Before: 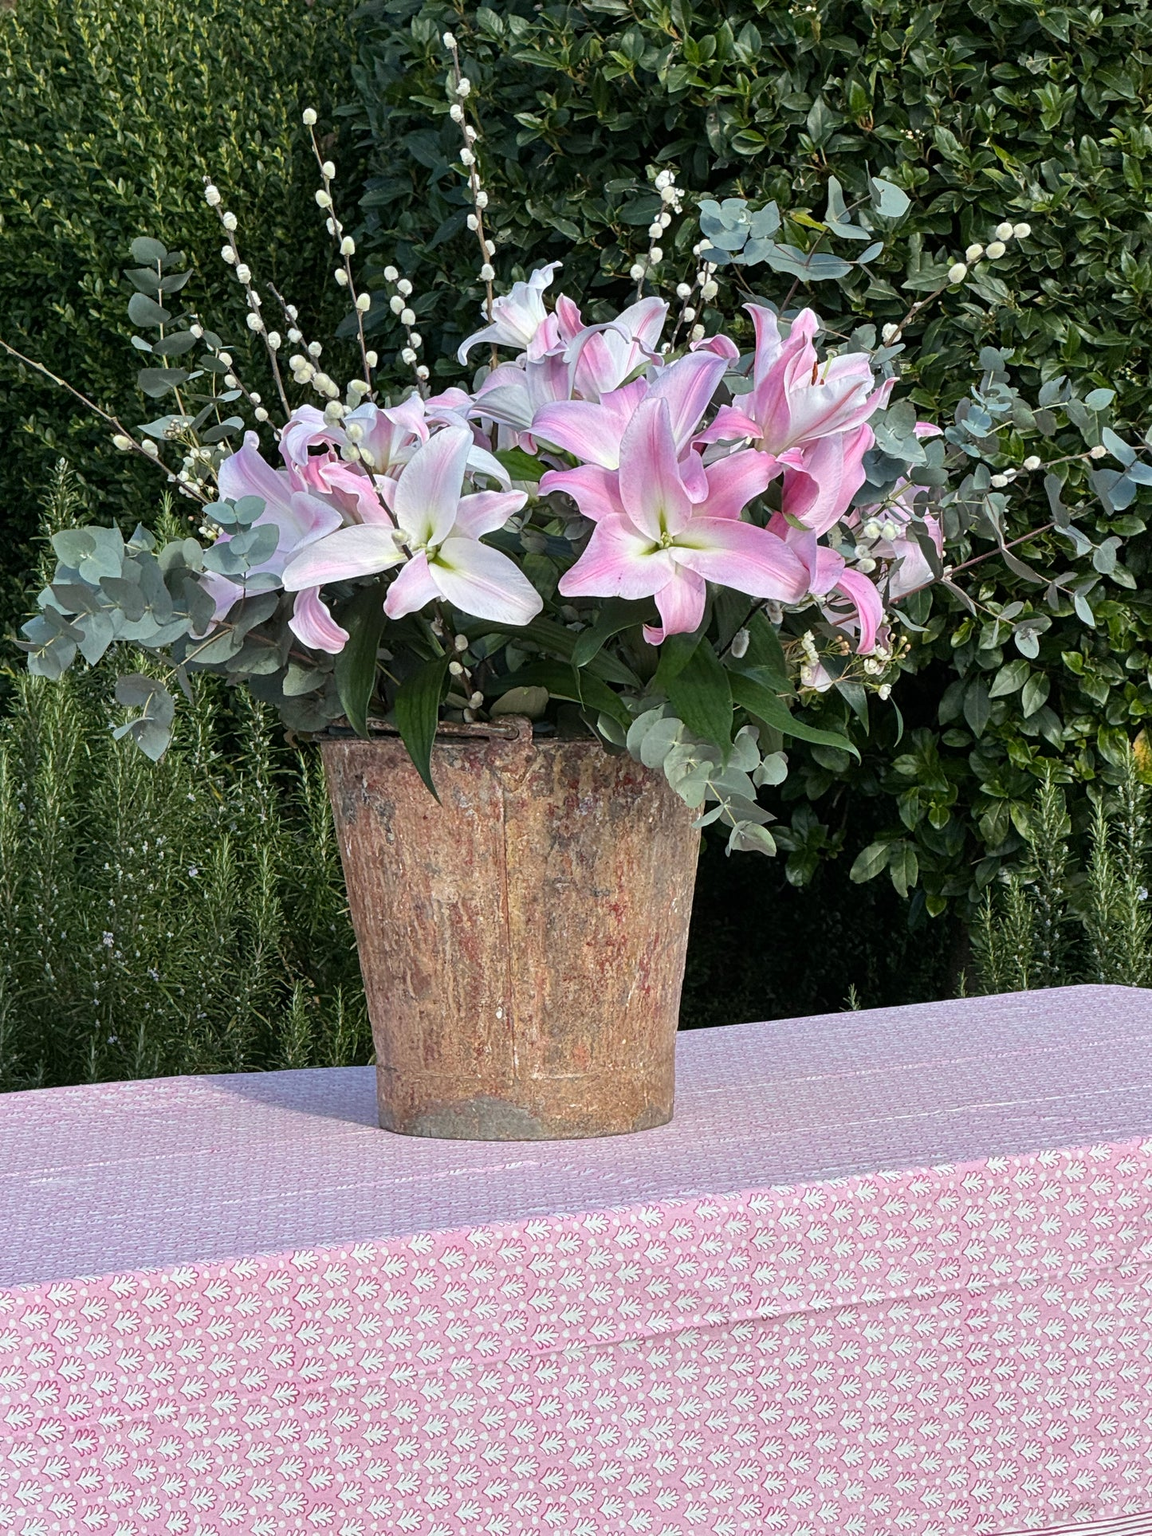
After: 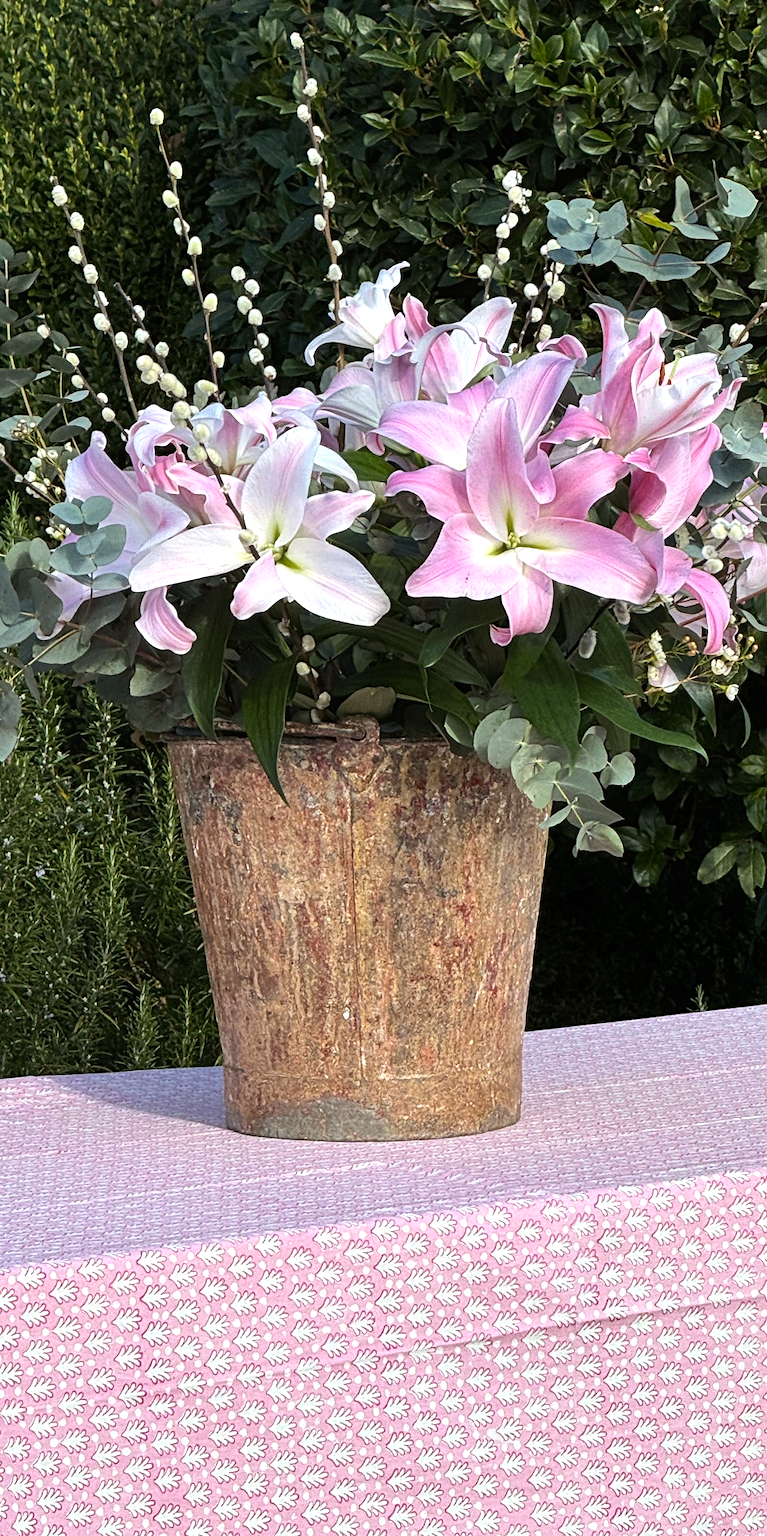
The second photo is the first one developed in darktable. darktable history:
contrast equalizer: octaves 7, y [[0.5, 0.5, 0.472, 0.5, 0.5, 0.5], [0.5 ×6], [0.5 ×6], [0 ×6], [0 ×6]]
crop and rotate: left 13.337%, right 20.029%
color balance rgb: power › chroma 0.681%, power › hue 60°, perceptual saturation grading › global saturation -0.056%, perceptual brilliance grading › global brilliance -18.218%, perceptual brilliance grading › highlights 29.042%, global vibrance 20%
